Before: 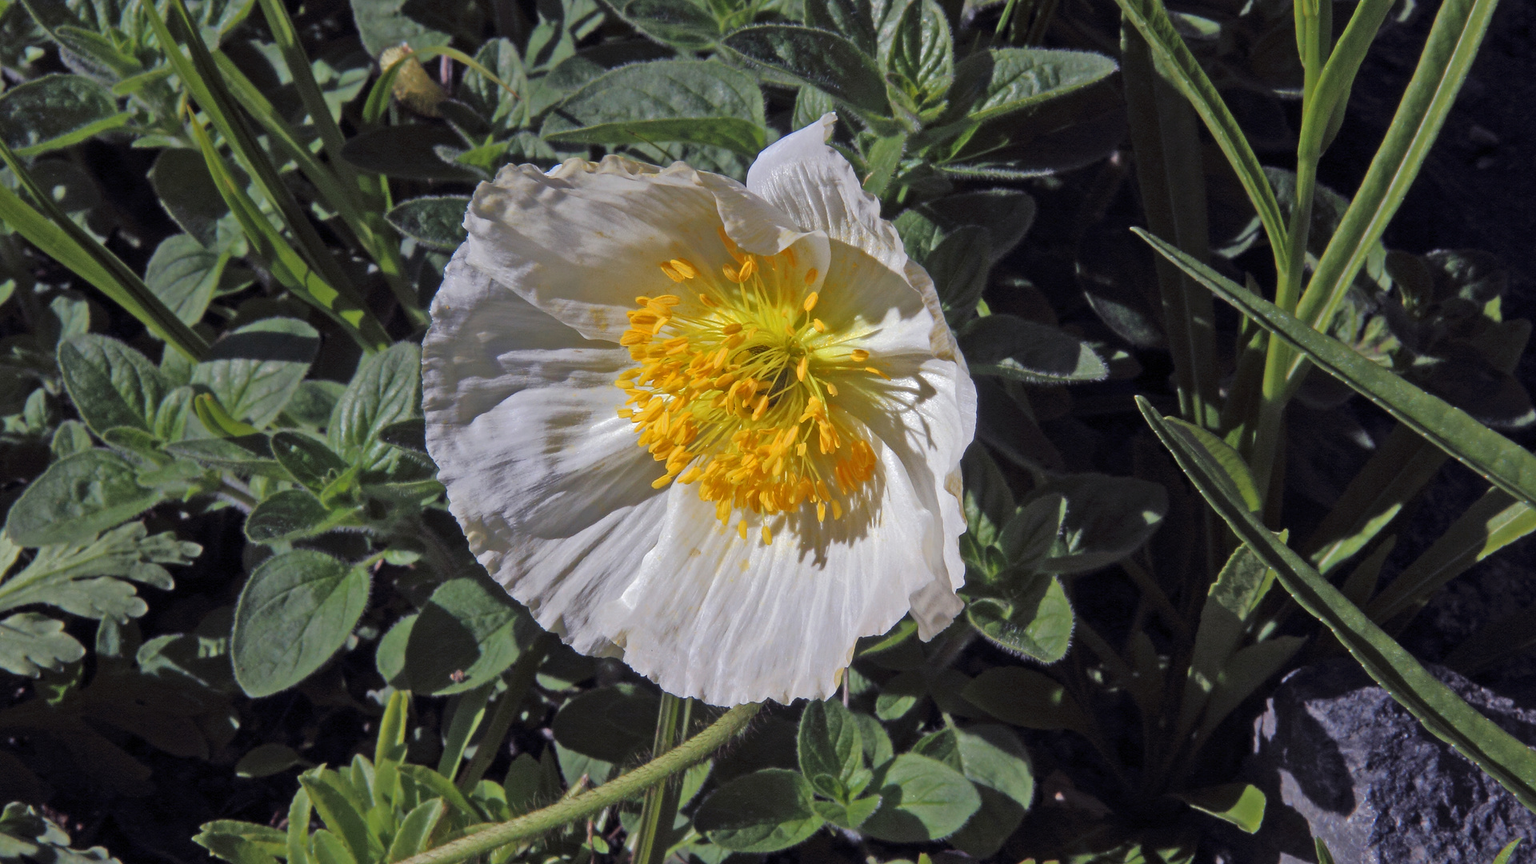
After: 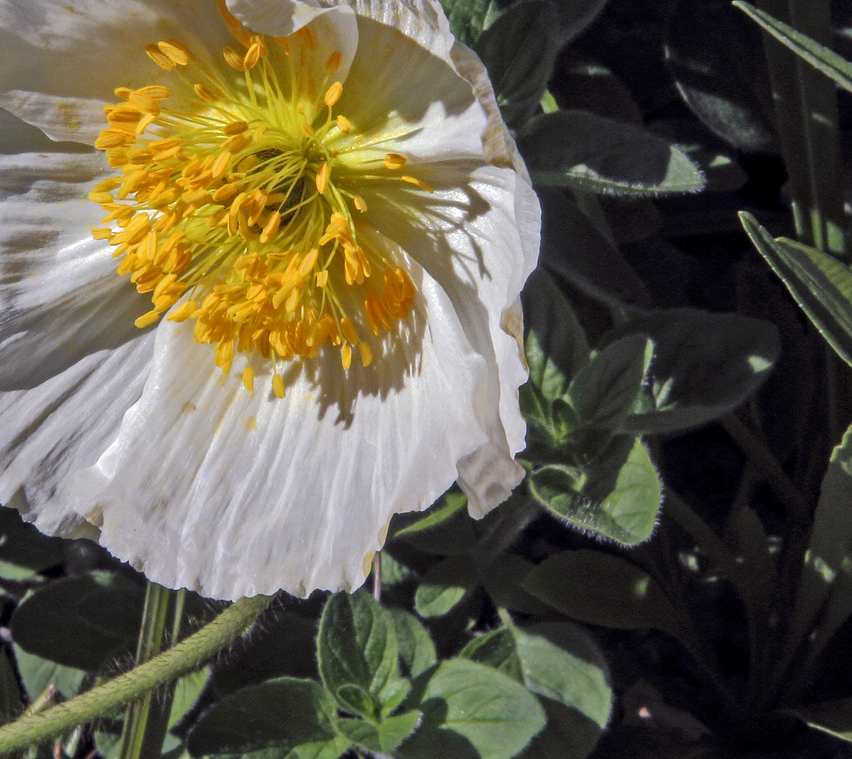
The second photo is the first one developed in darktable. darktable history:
crop: left 35.432%, top 26.233%, right 20.145%, bottom 3.432%
local contrast: on, module defaults
